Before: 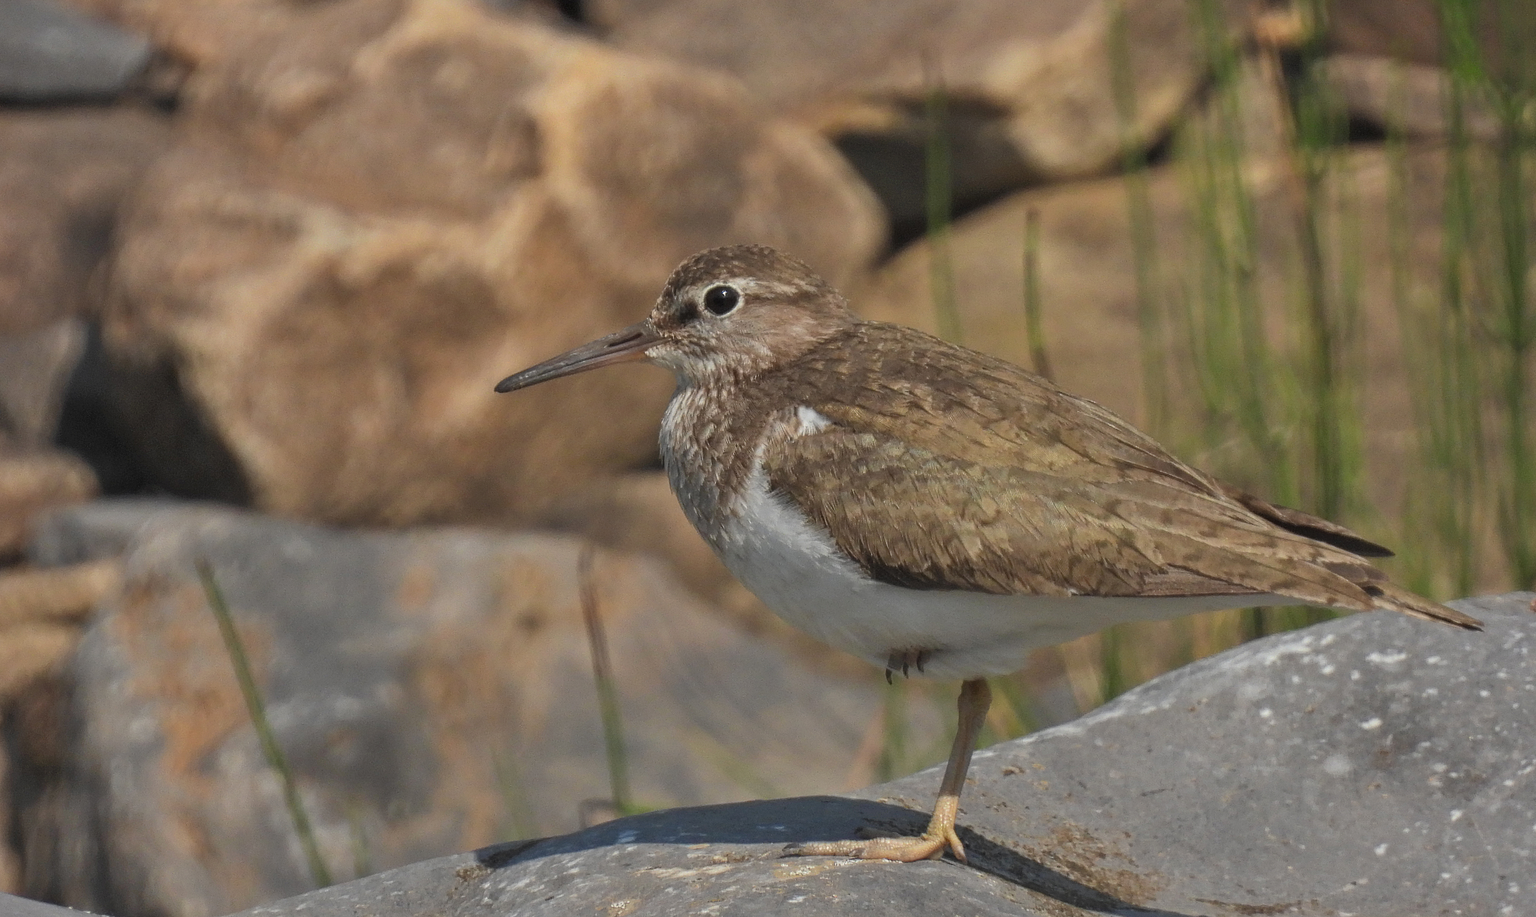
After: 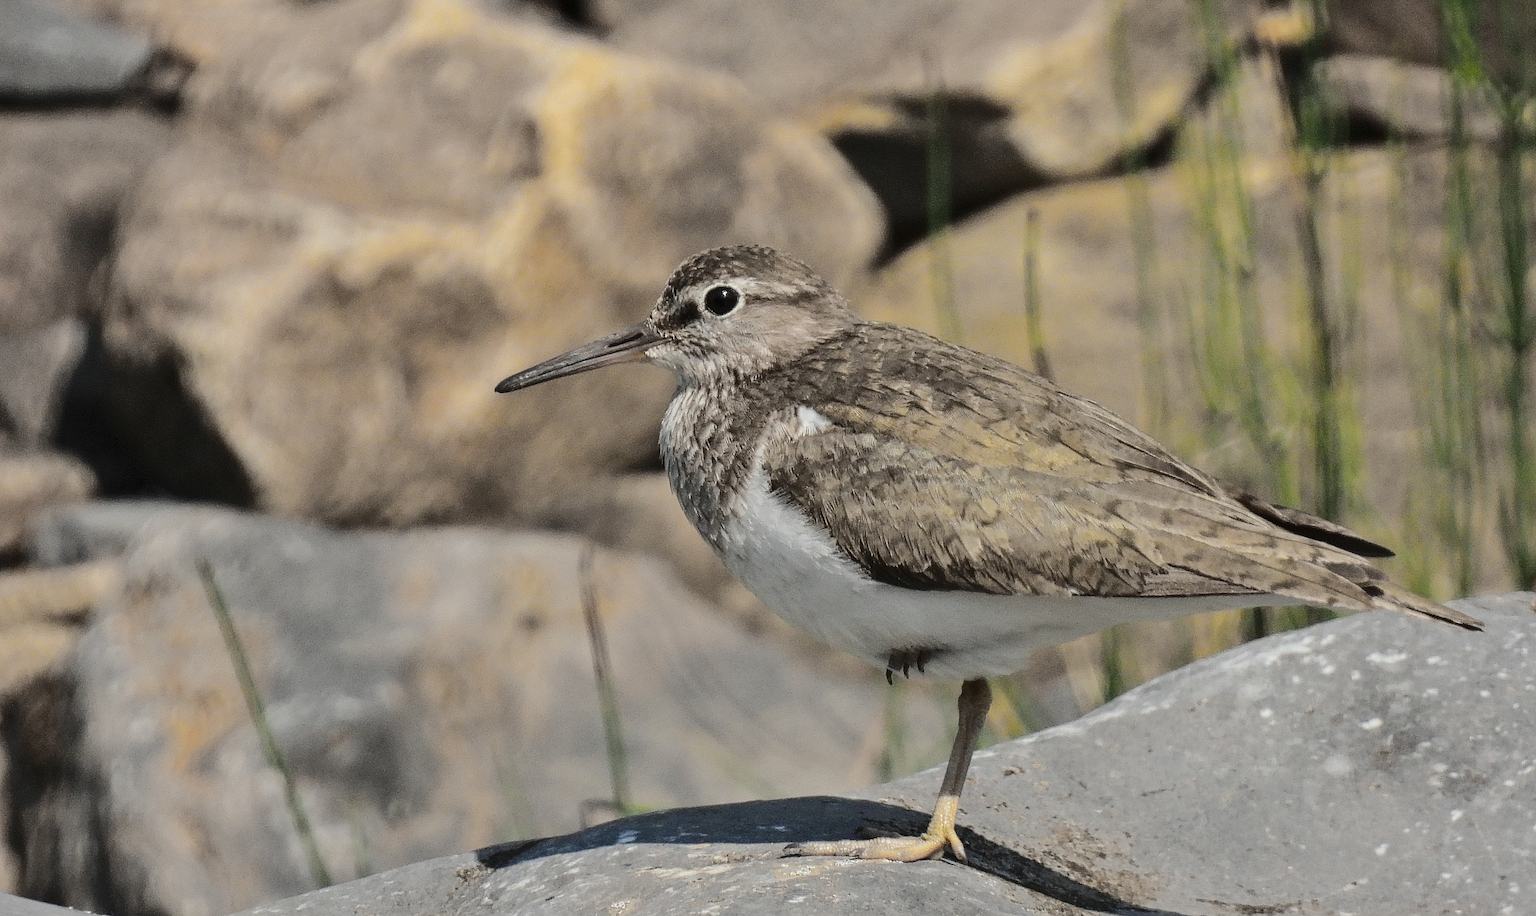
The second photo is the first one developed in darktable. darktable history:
tone curve: curves: ch0 [(0, 0) (0.094, 0.039) (0.243, 0.155) (0.411, 0.482) (0.479, 0.583) (0.654, 0.742) (0.793, 0.851) (0.994, 0.974)]; ch1 [(0, 0) (0.161, 0.092) (0.35, 0.33) (0.392, 0.392) (0.456, 0.456) (0.505, 0.502) (0.537, 0.518) (0.553, 0.53) (0.573, 0.569) (0.718, 0.718) (1, 1)]; ch2 [(0, 0) (0.346, 0.362) (0.411, 0.412) (0.502, 0.502) (0.531, 0.521) (0.576, 0.553) (0.615, 0.621) (1, 1)], color space Lab, independent channels, preserve colors none
sharpen: on, module defaults
